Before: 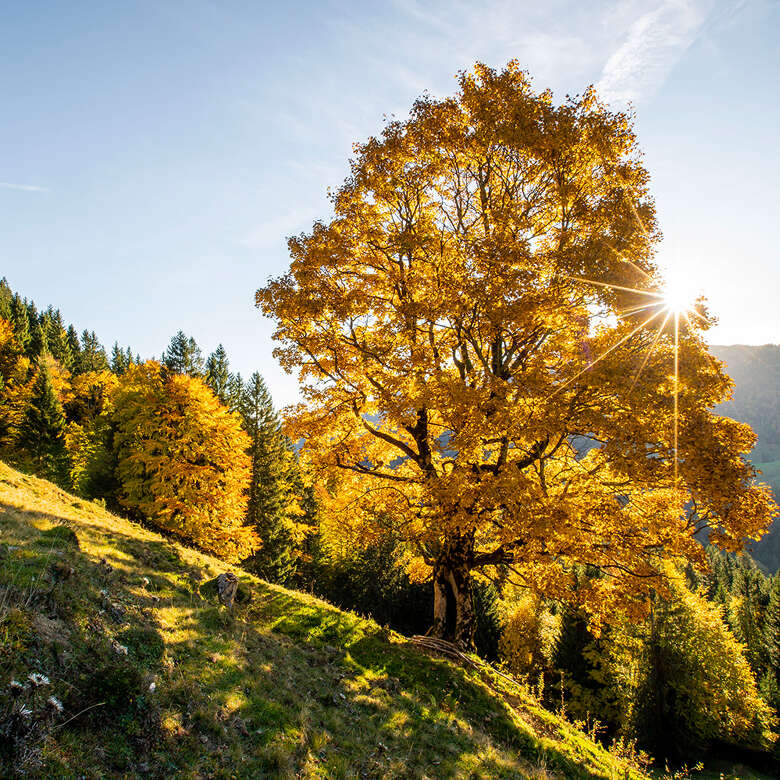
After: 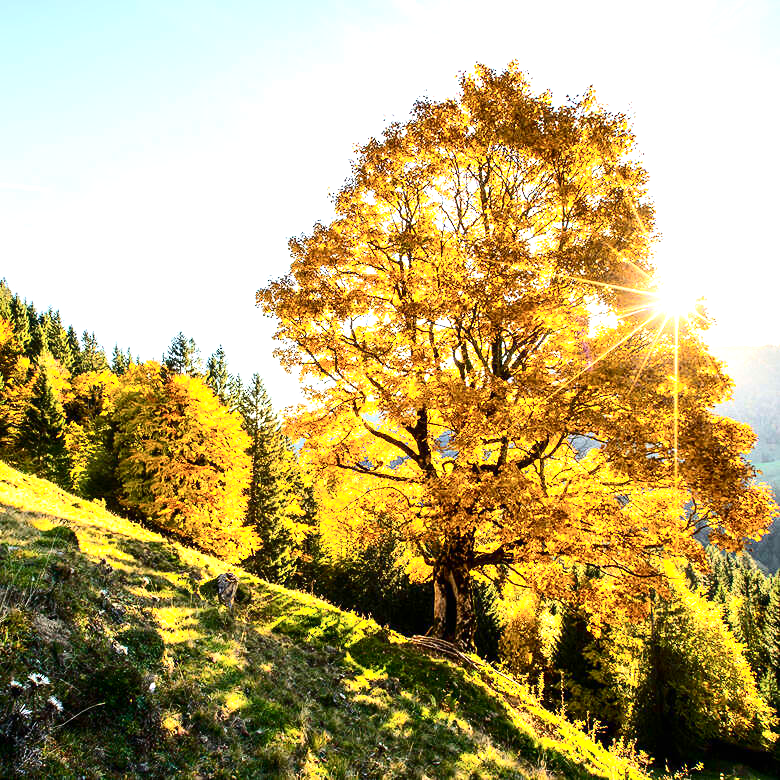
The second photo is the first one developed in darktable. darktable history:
exposure: black level correction 0, exposure 1.096 EV, compensate highlight preservation false
contrast brightness saturation: contrast 0.278
